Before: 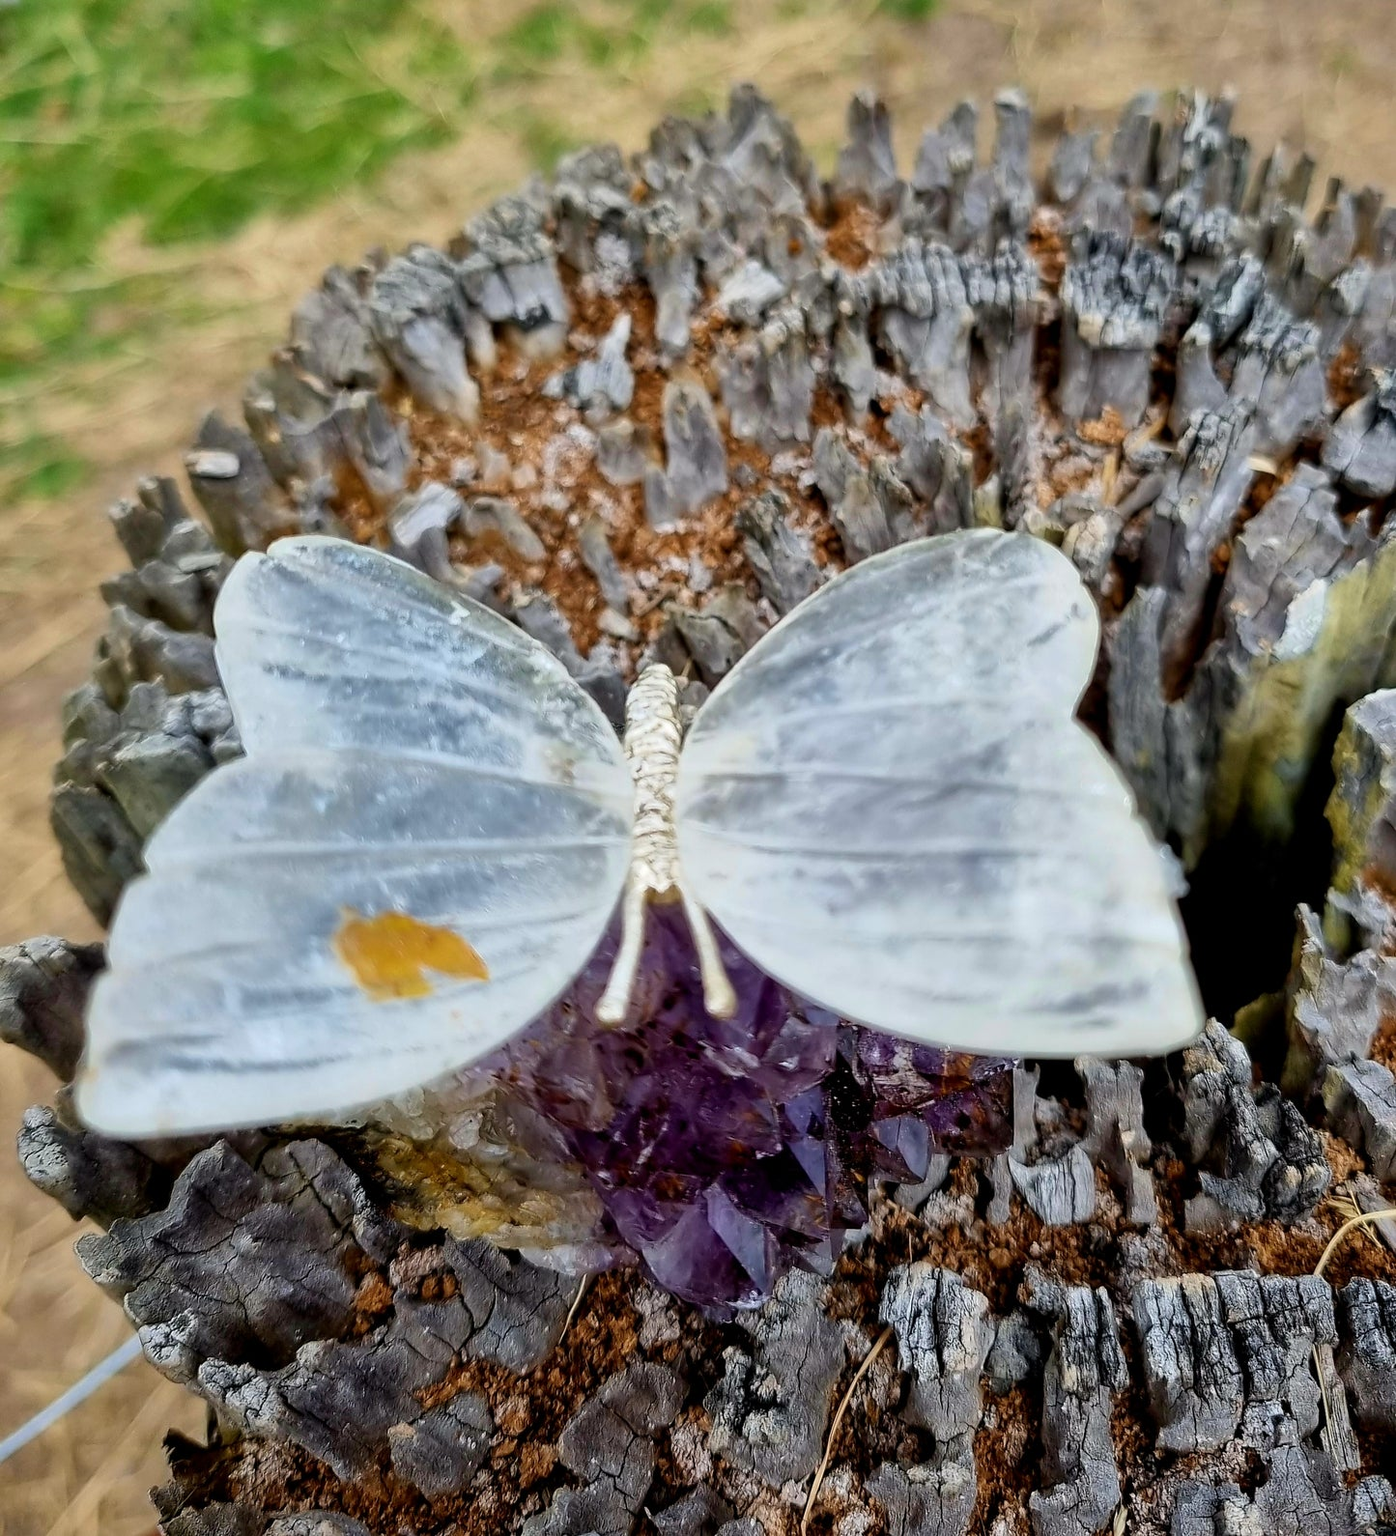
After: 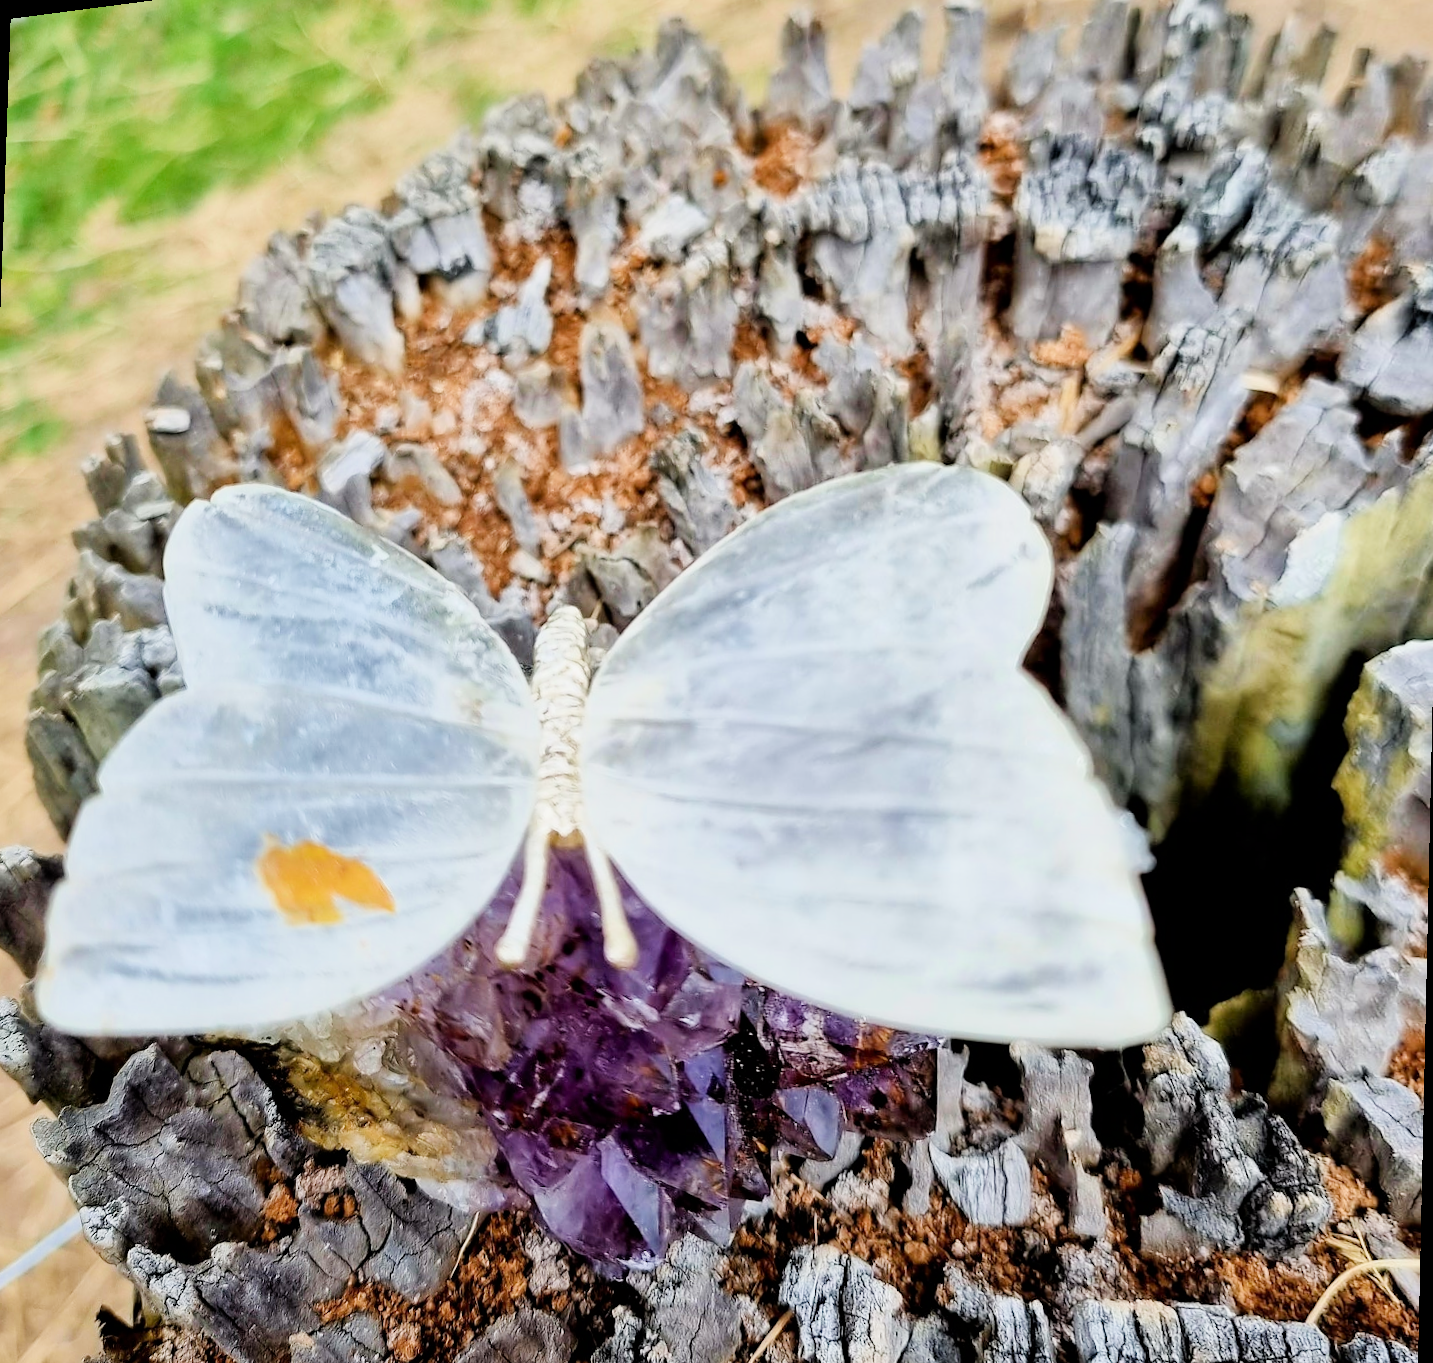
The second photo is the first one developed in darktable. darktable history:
filmic rgb: black relative exposure -7.65 EV, white relative exposure 4.56 EV, hardness 3.61
rotate and perspective: rotation 1.69°, lens shift (vertical) -0.023, lens shift (horizontal) -0.291, crop left 0.025, crop right 0.988, crop top 0.092, crop bottom 0.842
exposure: exposure 1.25 EV, compensate exposure bias true, compensate highlight preservation false
